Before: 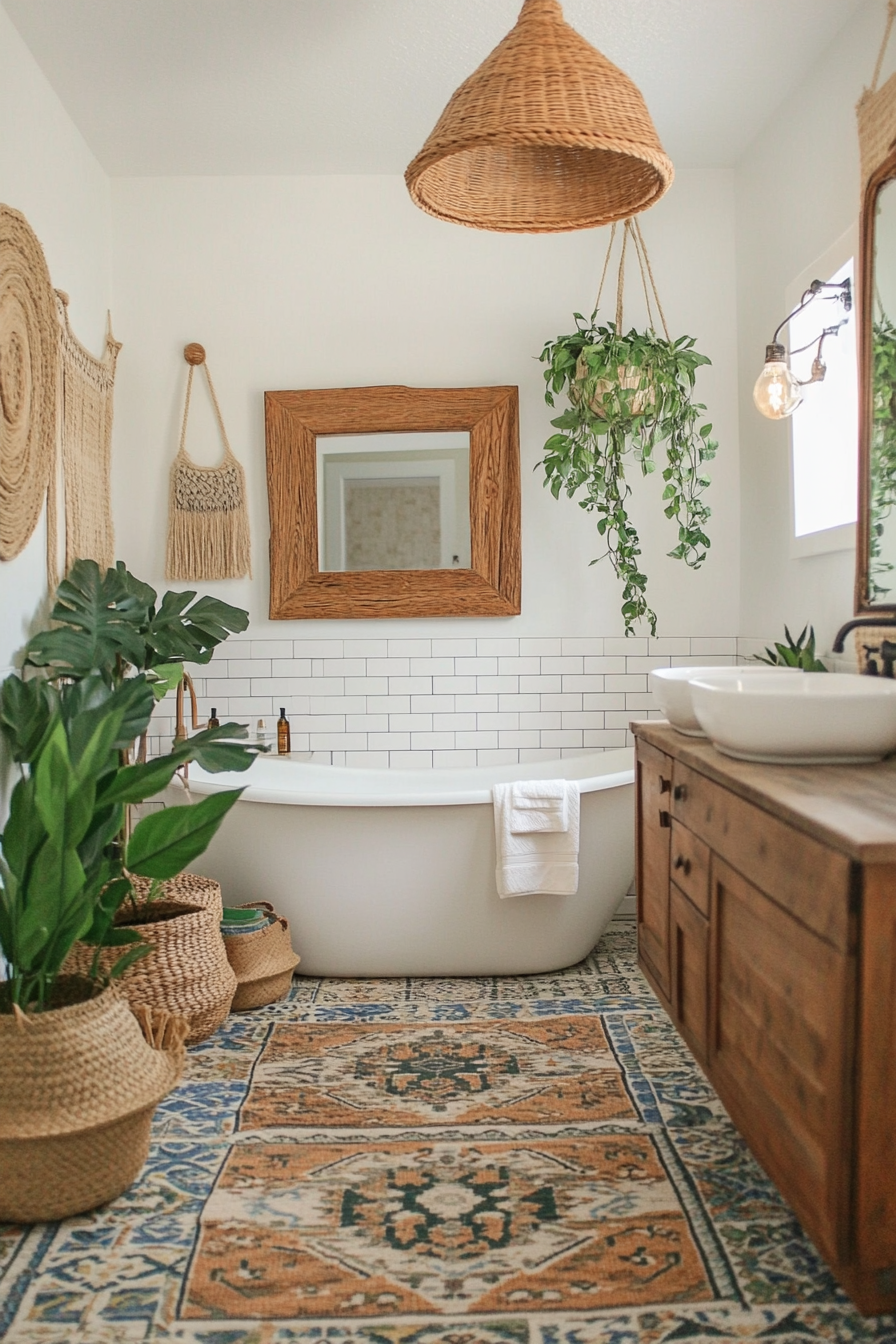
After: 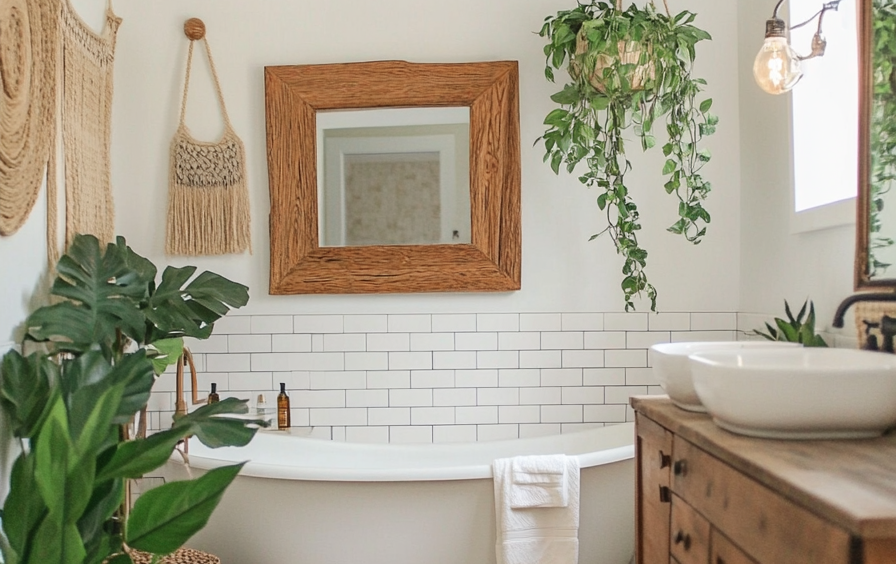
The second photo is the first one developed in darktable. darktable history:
crop and rotate: top 24.21%, bottom 33.8%
